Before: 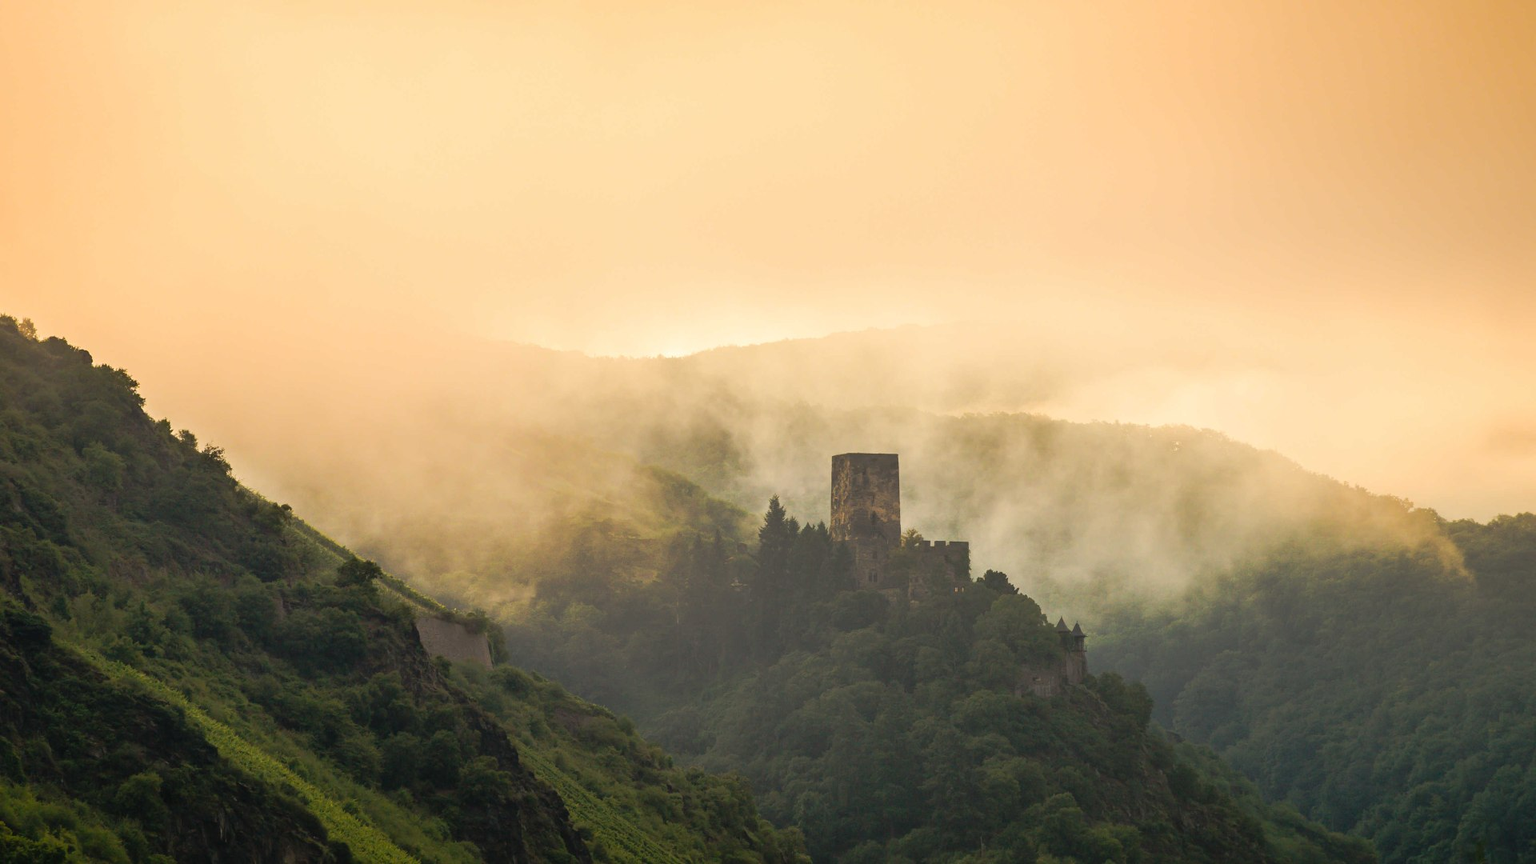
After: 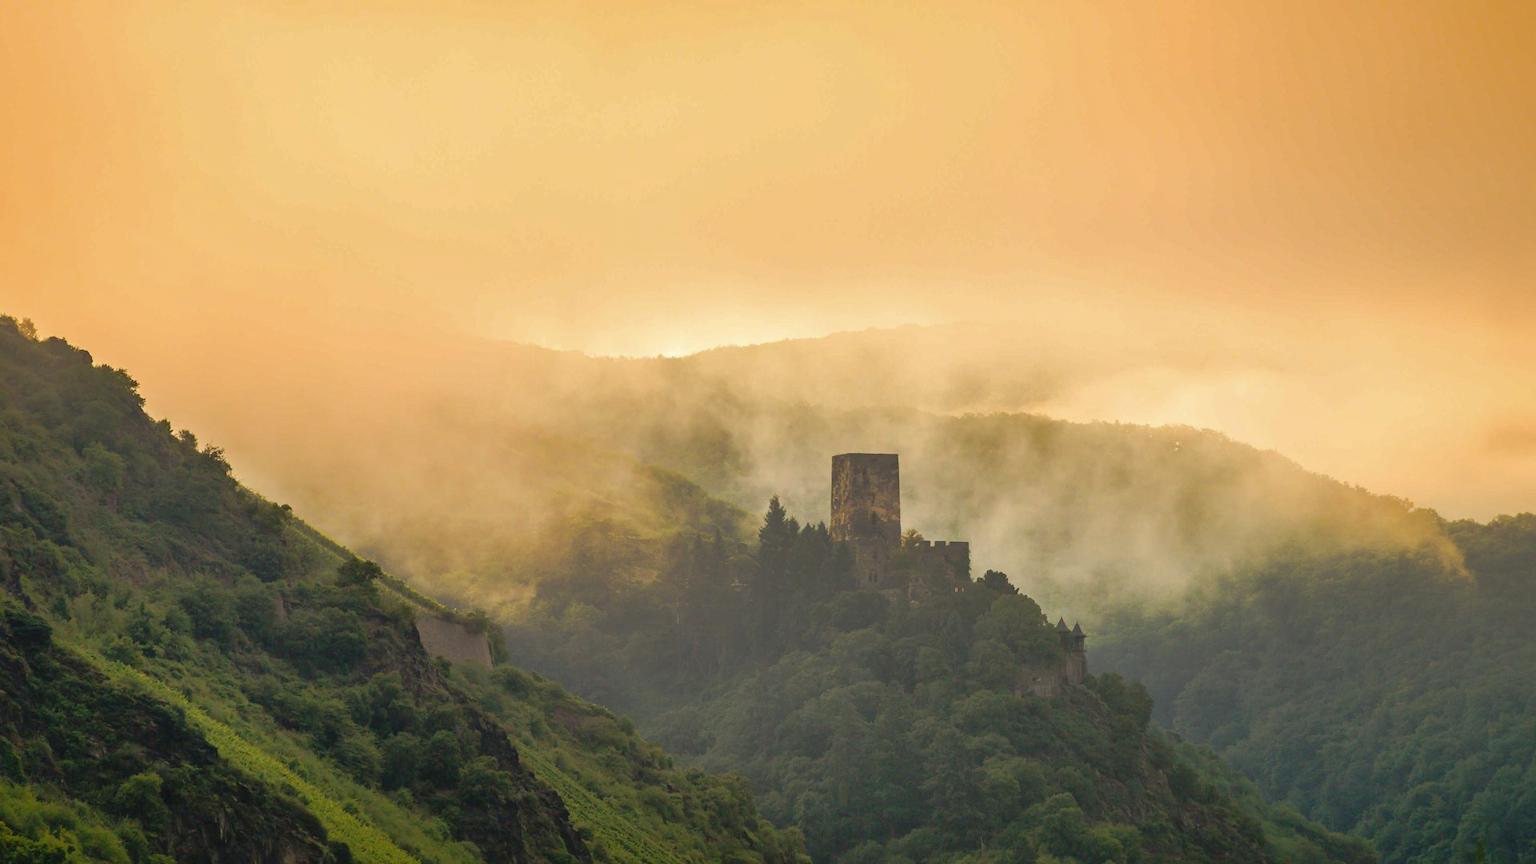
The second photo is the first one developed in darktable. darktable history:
contrast brightness saturation: saturation 0.1
shadows and highlights: on, module defaults
